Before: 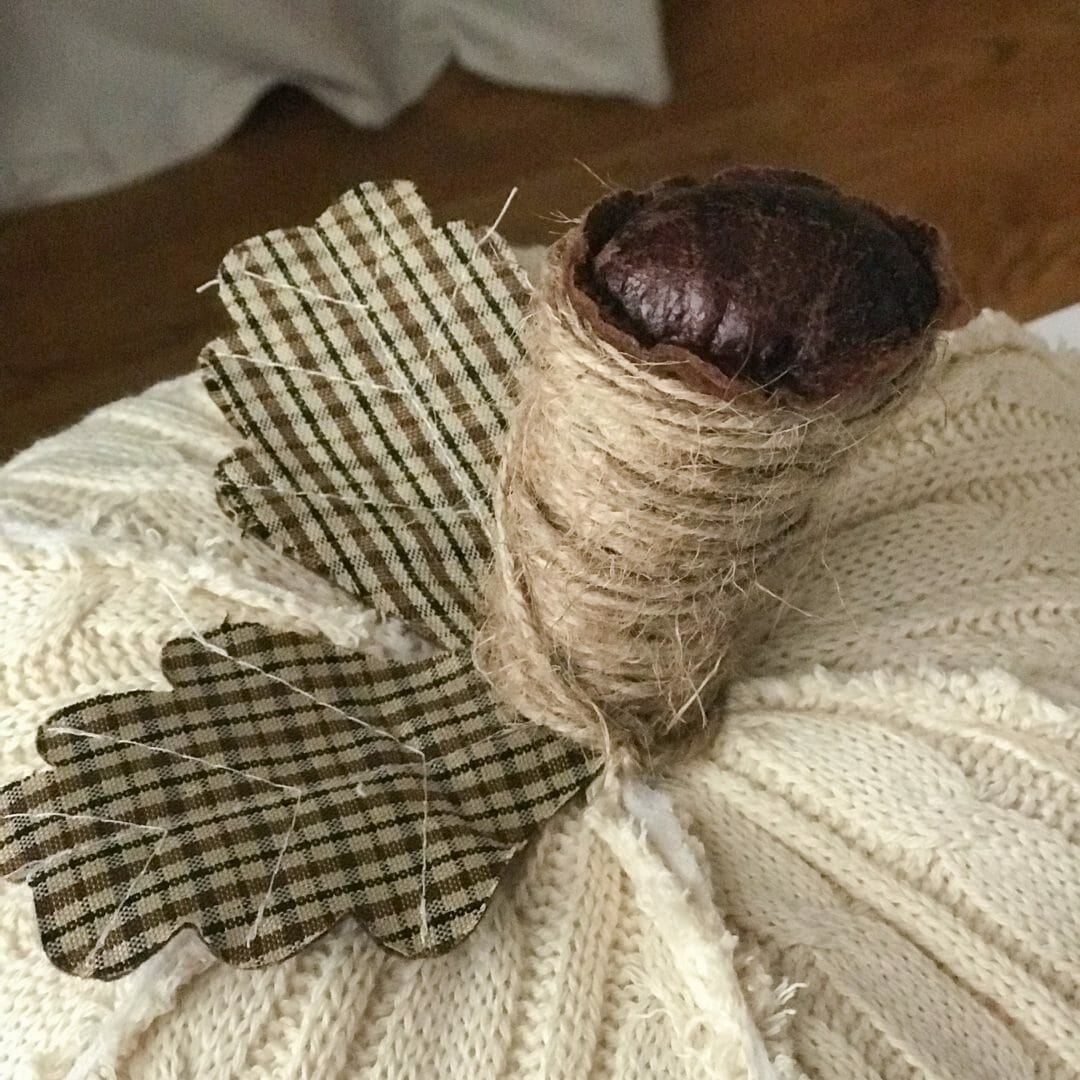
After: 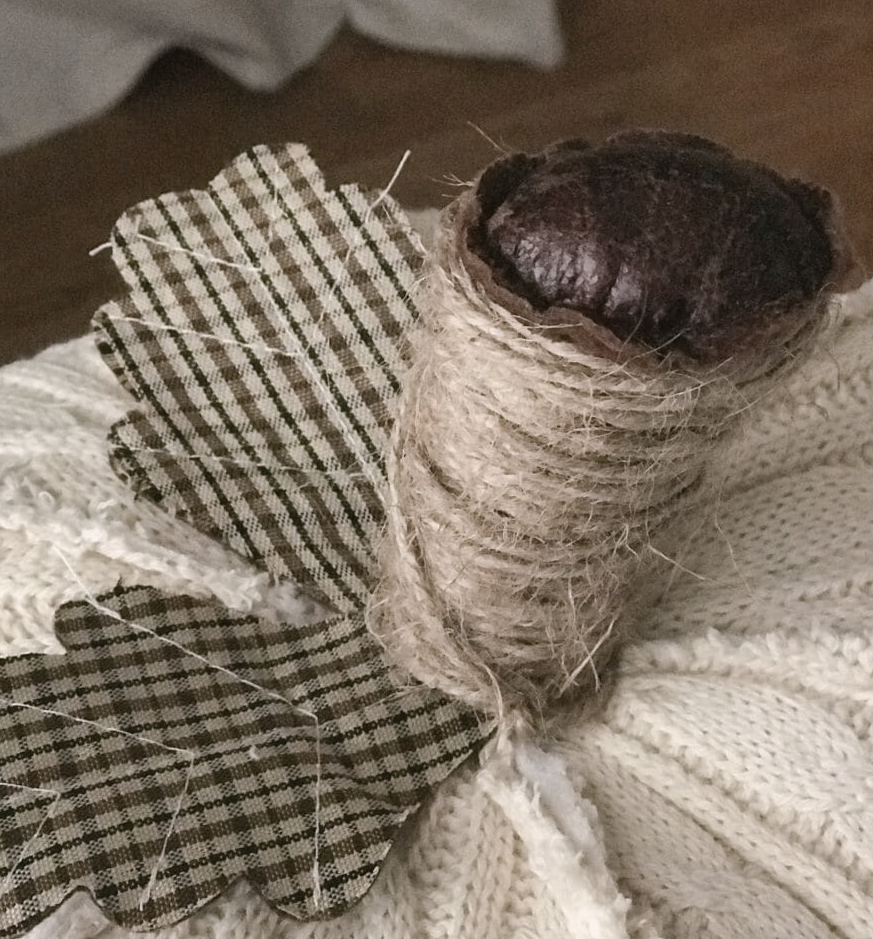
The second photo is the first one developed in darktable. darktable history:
color correction: highlights a* 3.12, highlights b* -1.55, shadows a* -0.101, shadows b* 2.52, saturation 0.98
contrast brightness saturation: contrast -0.05, saturation -0.41
crop: left 9.929%, top 3.475%, right 9.188%, bottom 9.529%
